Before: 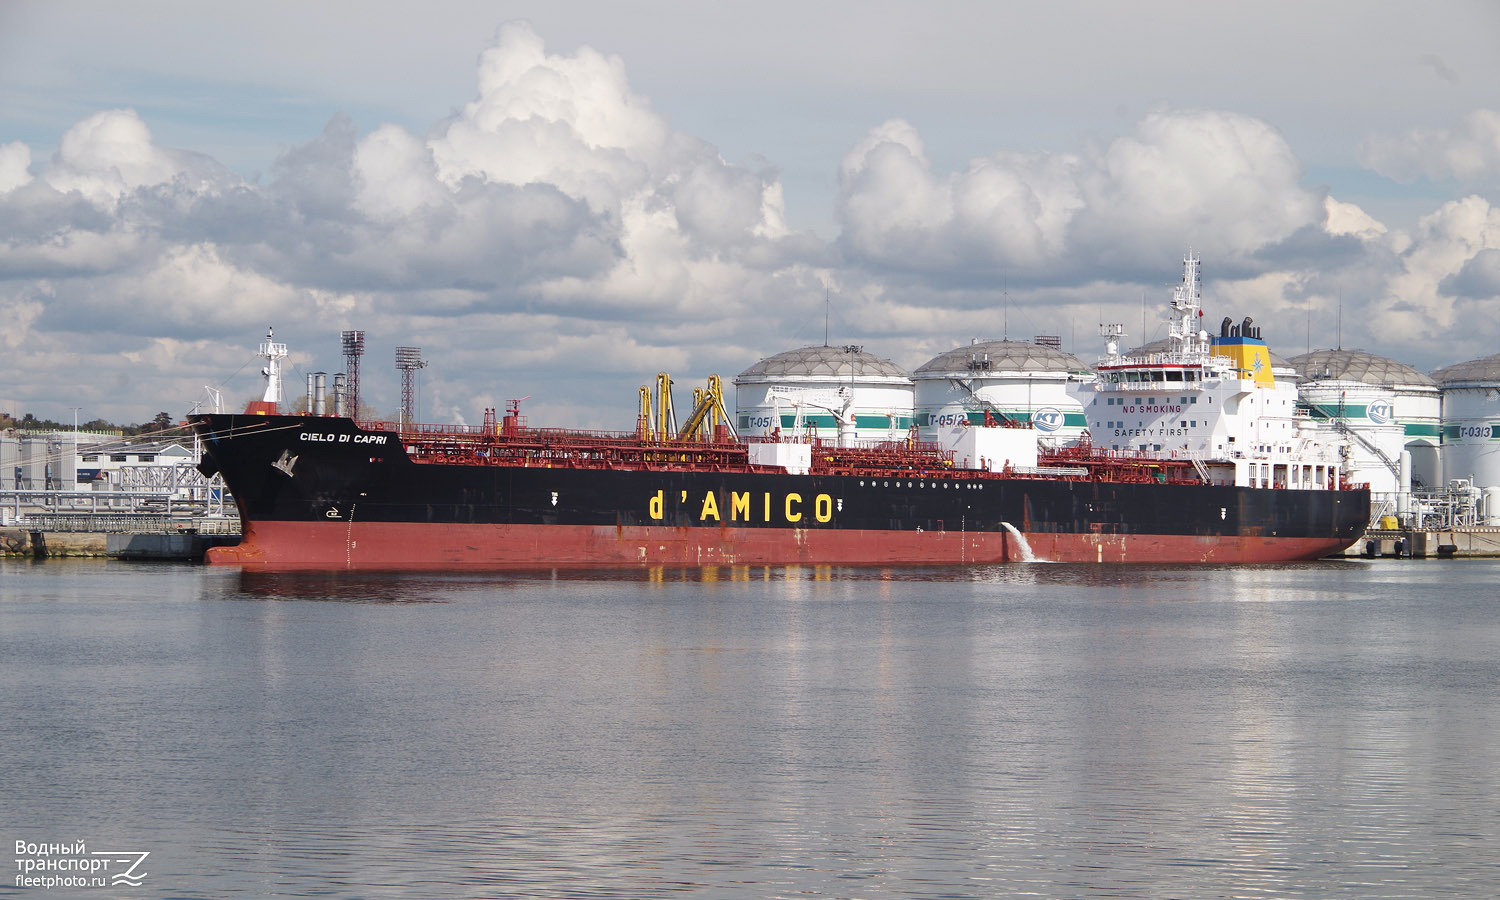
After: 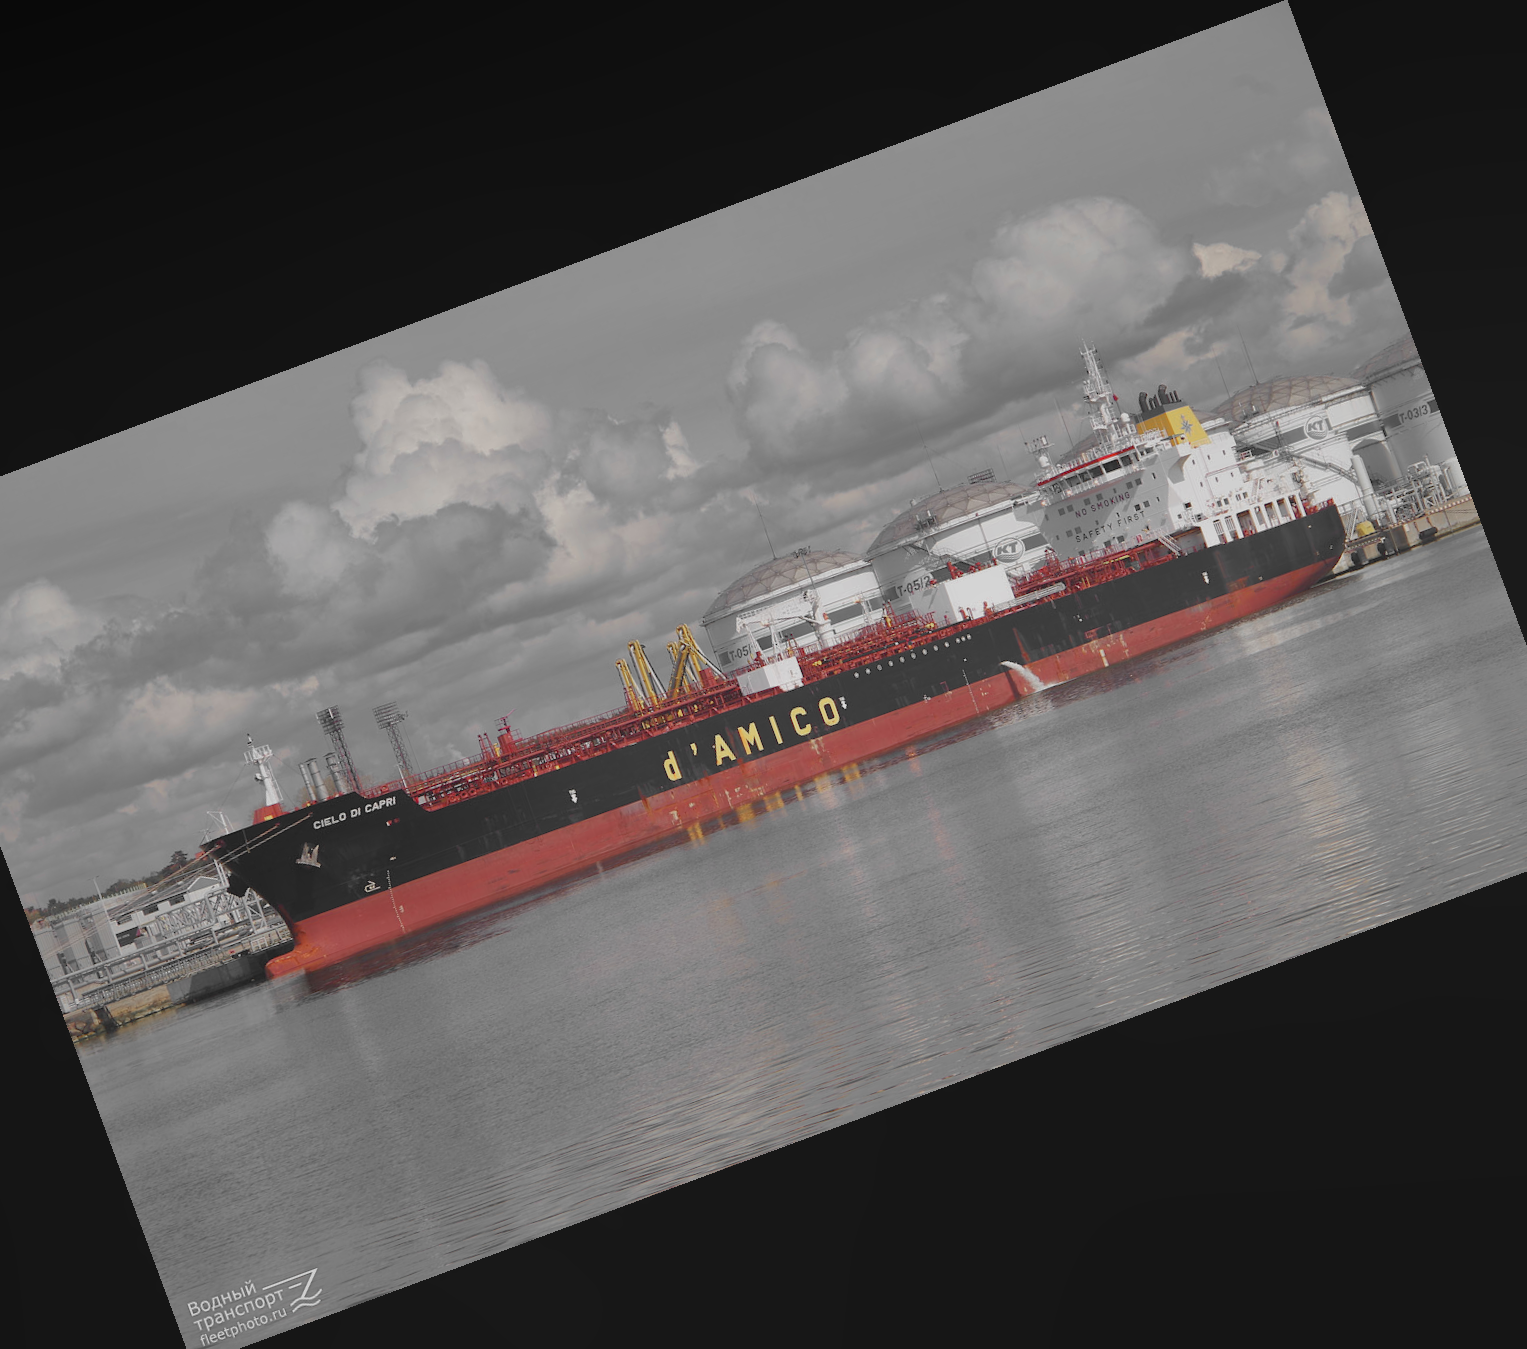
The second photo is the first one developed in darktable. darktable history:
shadows and highlights: highlights -60.11
crop and rotate: angle 20.34°, left 6.96%, right 4.204%, bottom 1.155%
color zones: curves: ch0 [(0, 0.447) (0.184, 0.543) (0.323, 0.476) (0.429, 0.445) (0.571, 0.443) (0.714, 0.451) (0.857, 0.452) (1, 0.447)]; ch1 [(0, 0.464) (0.176, 0.46) (0.287, 0.177) (0.429, 0.002) (0.571, 0) (0.714, 0) (0.857, 0) (1, 0.464)]
local contrast: detail 69%
